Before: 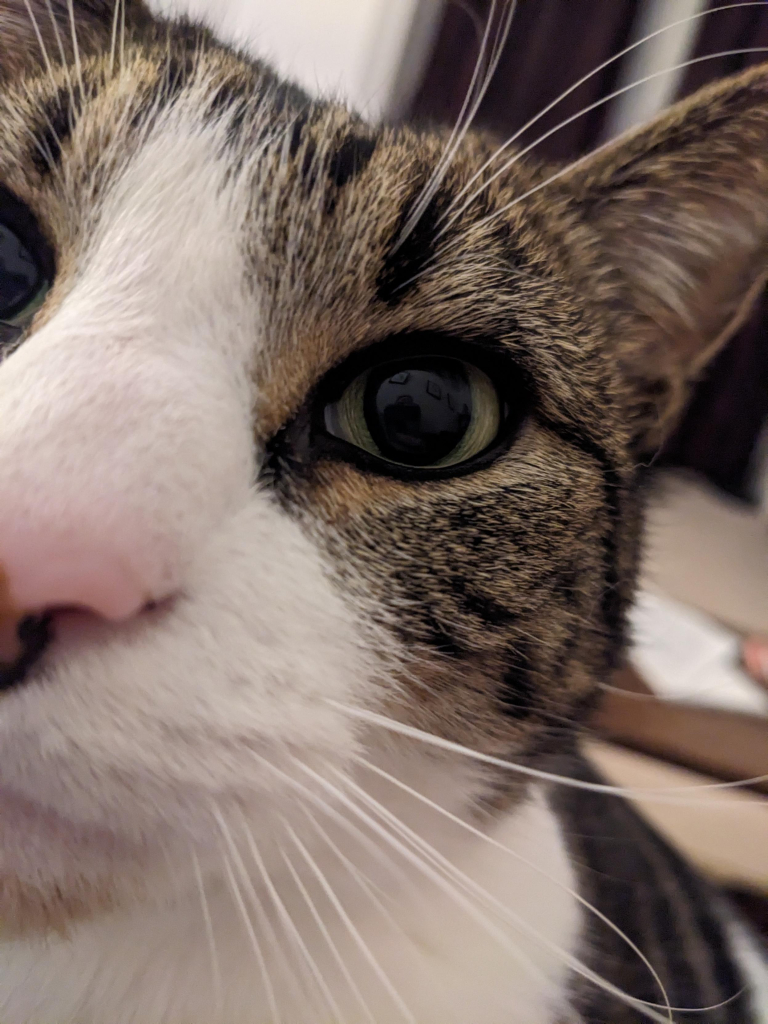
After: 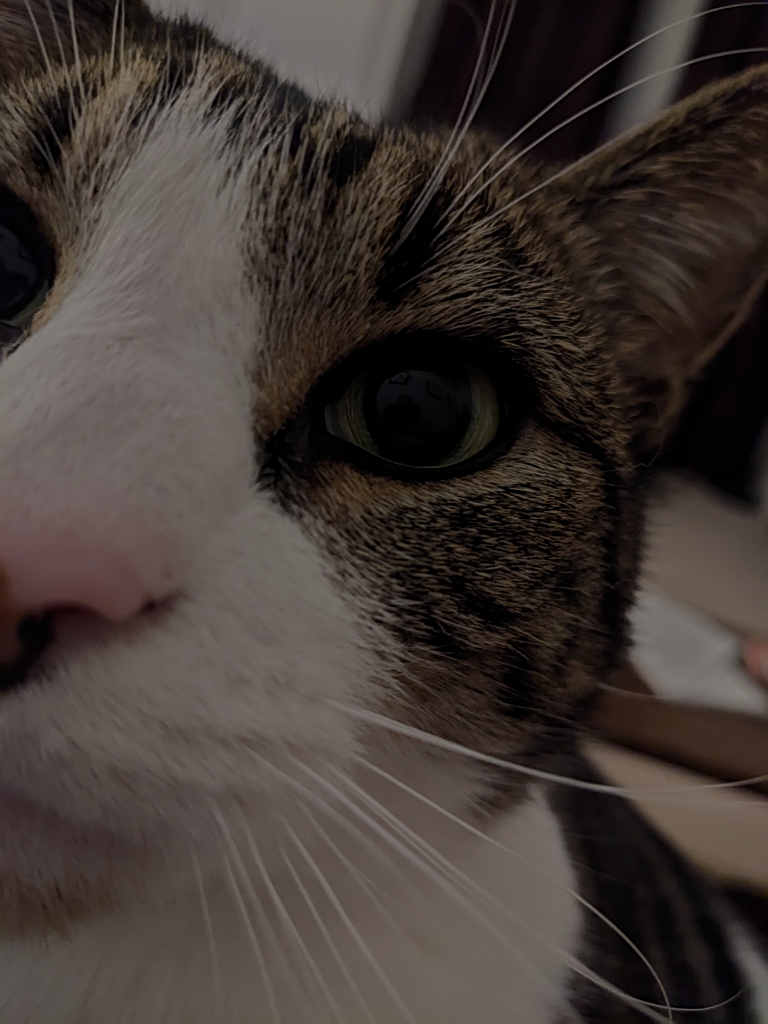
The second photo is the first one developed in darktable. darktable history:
sharpen: on, module defaults
base curve: curves: ch0 [(0, 0) (0.303, 0.277) (1, 1)]
tone equalizer: -8 EV -2 EV, -7 EV -2 EV, -6 EV -2 EV, -5 EV -2 EV, -4 EV -2 EV, -3 EV -2 EV, -2 EV -2 EV, -1 EV -1.63 EV, +0 EV -2 EV
